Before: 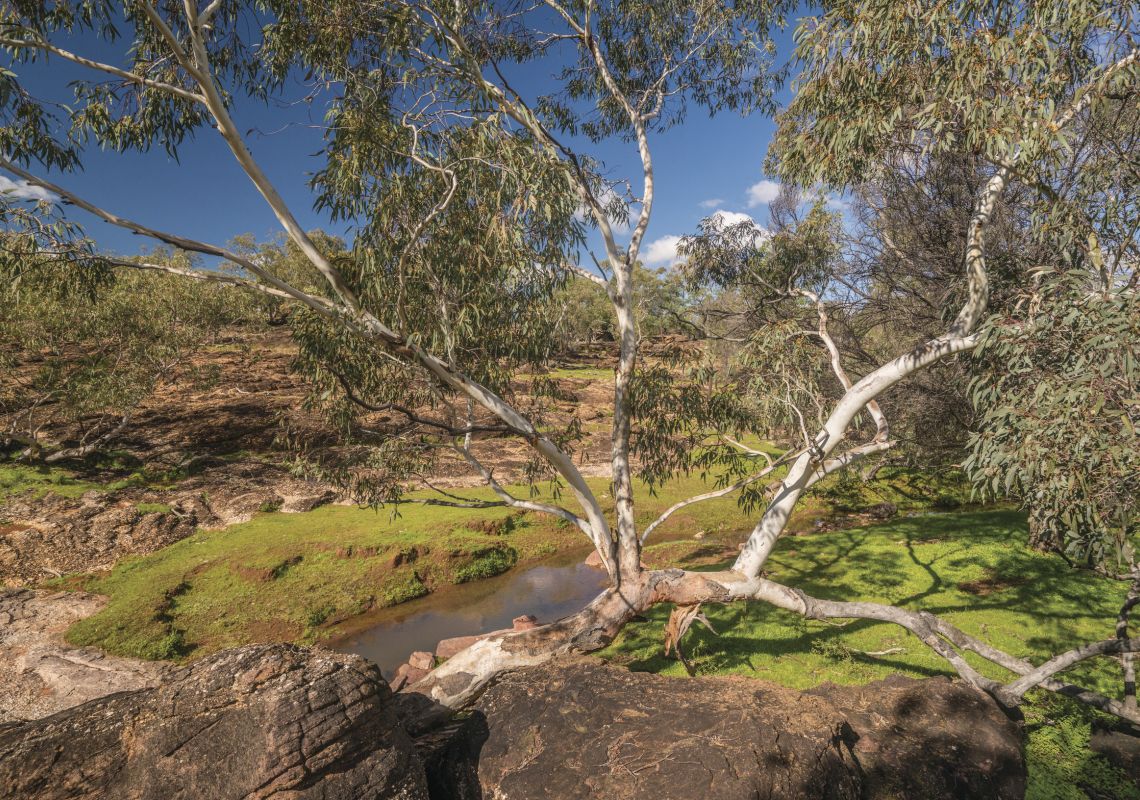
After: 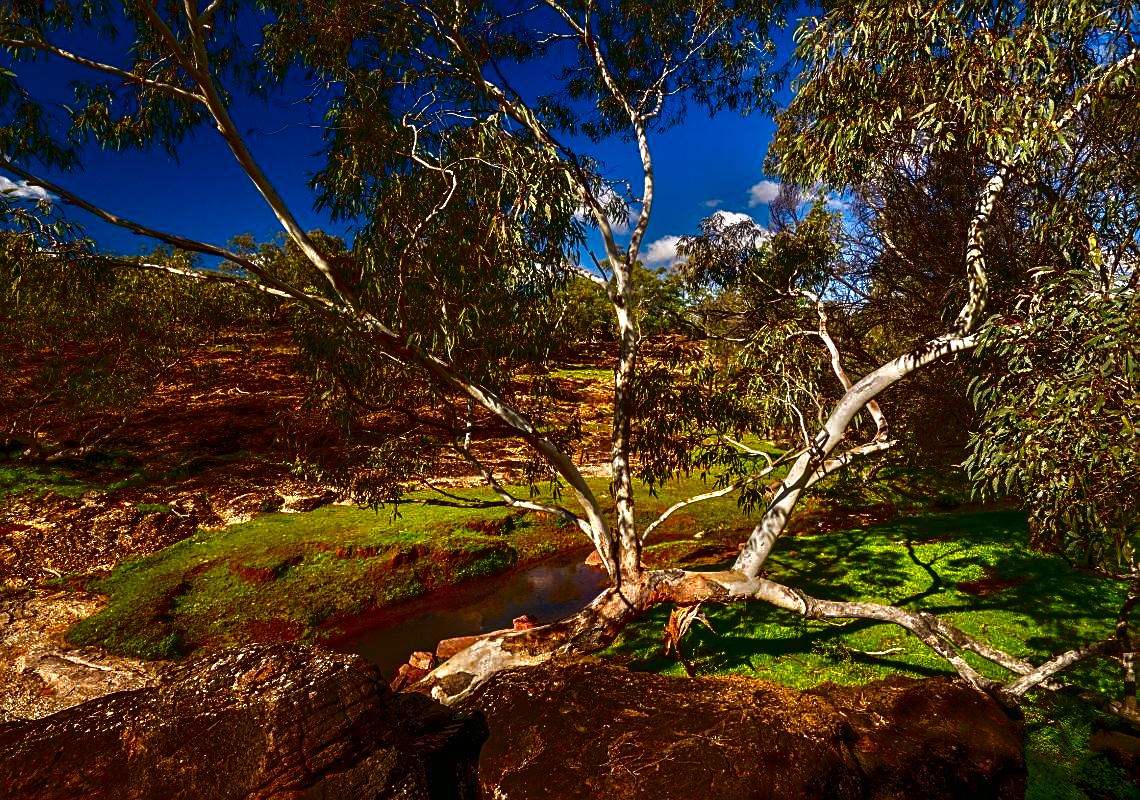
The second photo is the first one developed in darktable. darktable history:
sharpen: on, module defaults
tone equalizer: -7 EV -0.662 EV, -6 EV 1.04 EV, -5 EV -0.471 EV, -4 EV 0.425 EV, -3 EV 0.441 EV, -2 EV 0.18 EV, -1 EV -0.141 EV, +0 EV -0.379 EV
contrast brightness saturation: brightness -0.985, saturation 1
exposure: exposure 0.602 EV, compensate highlight preservation false
